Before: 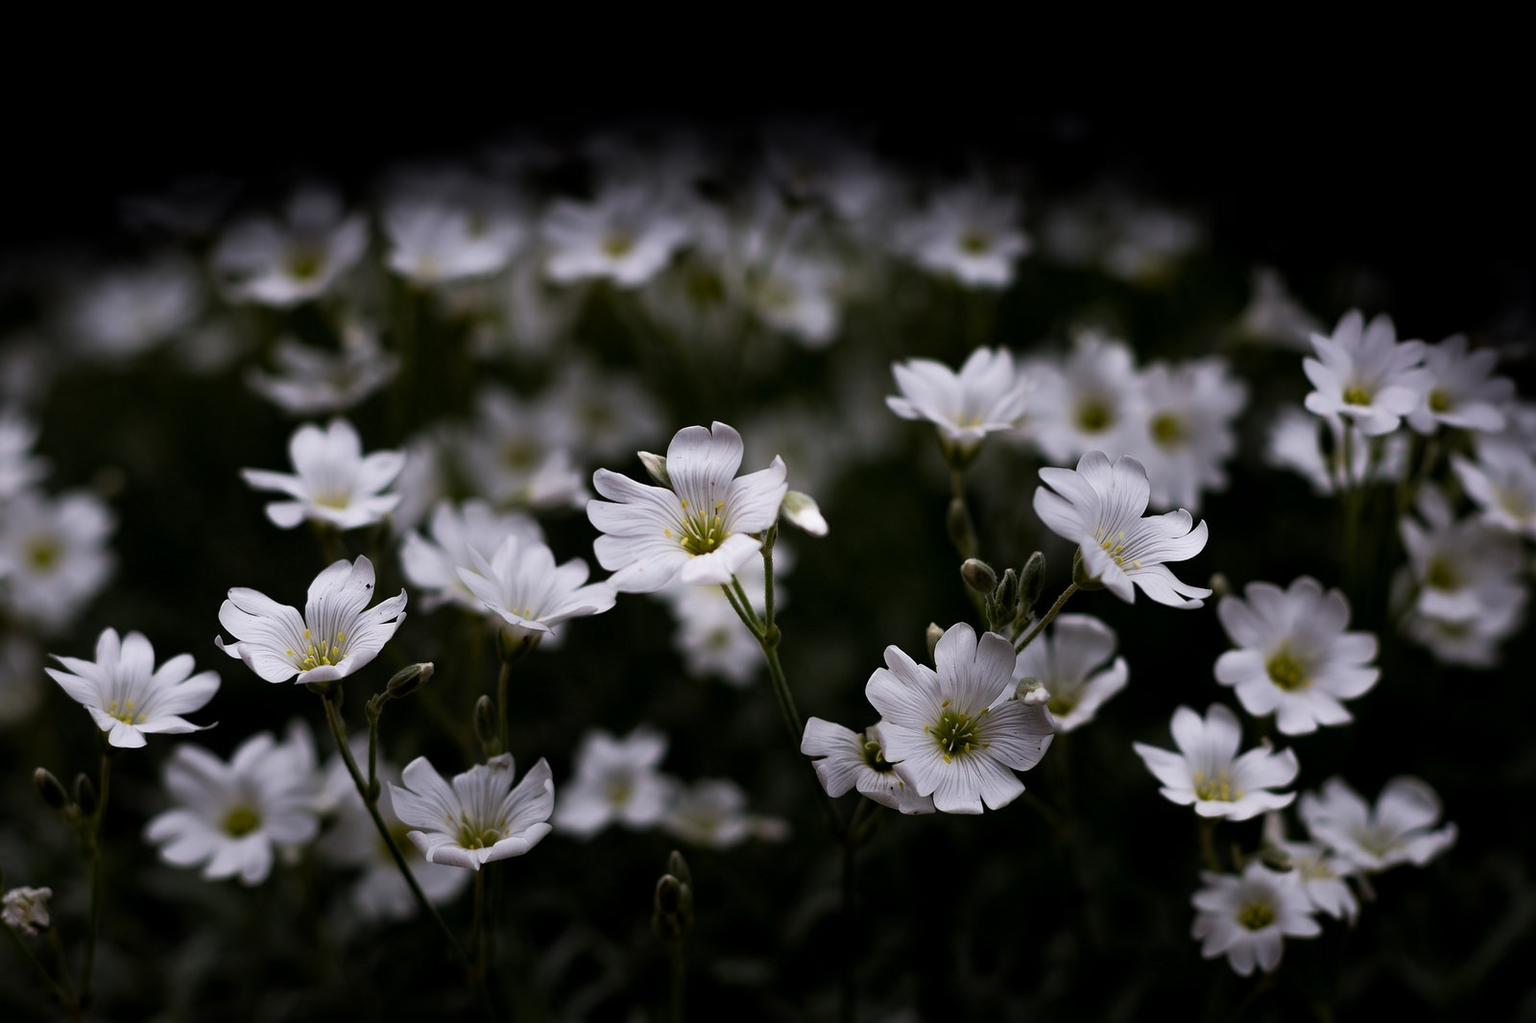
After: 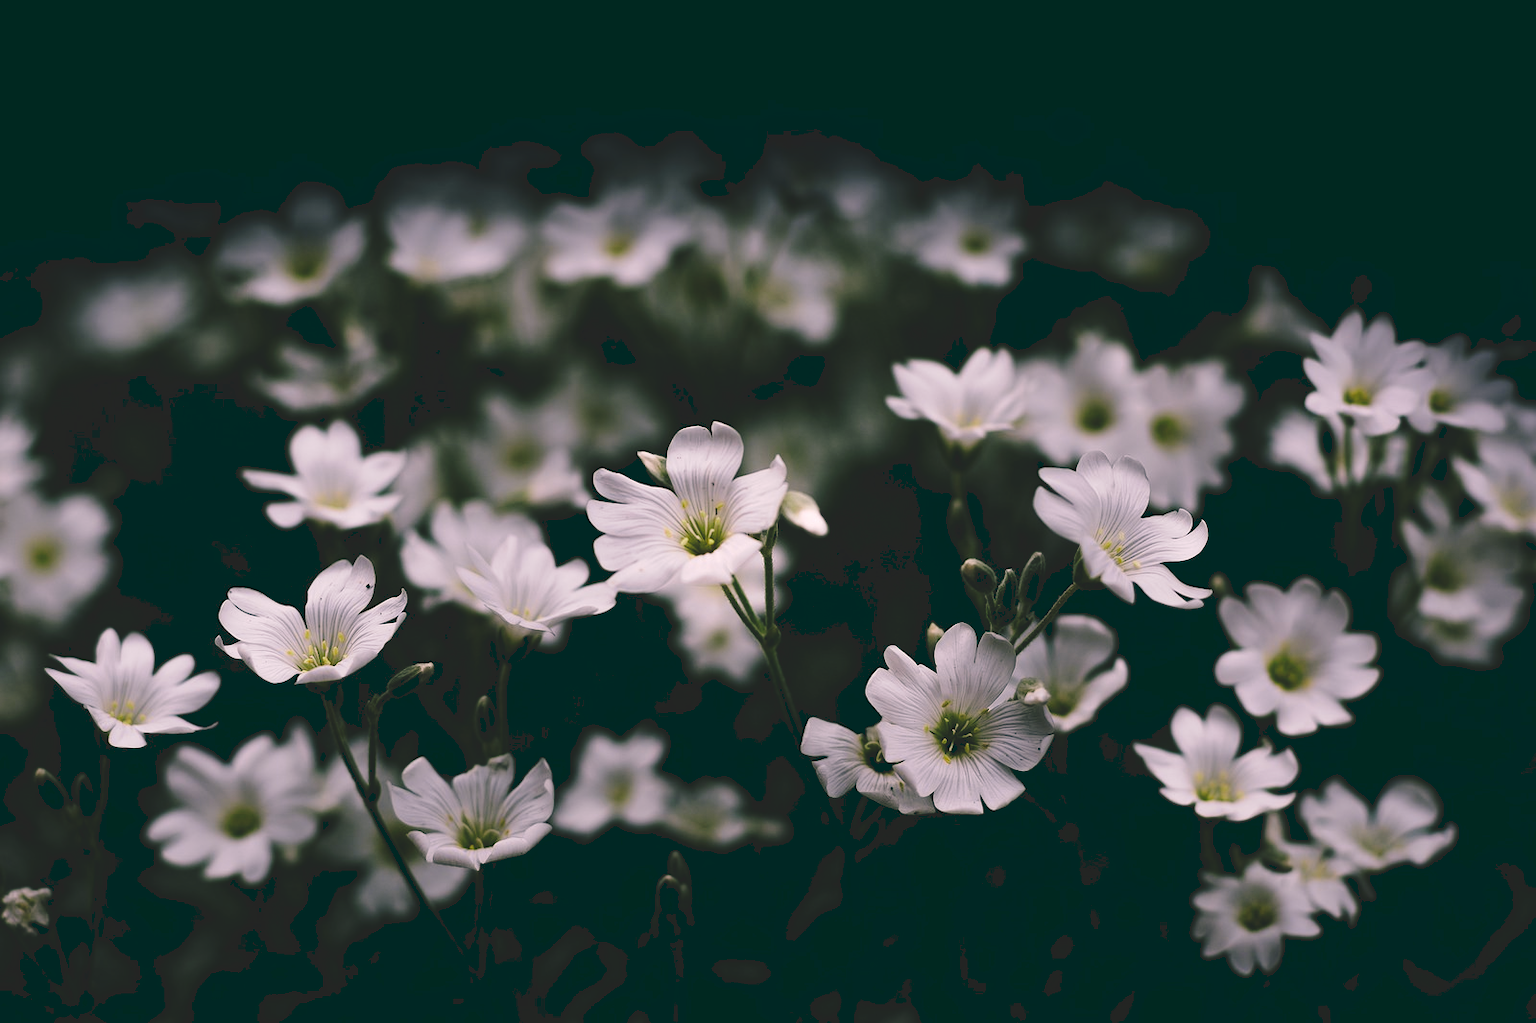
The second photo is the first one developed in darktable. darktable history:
tone curve: curves: ch0 [(0, 0) (0.003, 0.139) (0.011, 0.14) (0.025, 0.138) (0.044, 0.14) (0.069, 0.149) (0.1, 0.161) (0.136, 0.179) (0.177, 0.203) (0.224, 0.245) (0.277, 0.302) (0.335, 0.382) (0.399, 0.461) (0.468, 0.546) (0.543, 0.614) (0.623, 0.687) (0.709, 0.758) (0.801, 0.84) (0.898, 0.912) (1, 1)], preserve colors none
color look up table: target L [97.78, 89.68, 89.74, 89.75, 79.64, 72.03, 64.2, 57.28, 49.61, 53.16, 29.19, 4.598, 201.28, 96.29, 80.5, 78.09, 66.57, 66.45, 57.83, 54.17, 53.35, 43.64, 33.09, 31.42, 31.16, 23.11, 81.67, 68.78, 65.59, 63.25, 52.74, 65.46, 55.52, 54.21, 41.78, 48.26, 34.01, 34.09, 25.08, 19.76, 21.58, 1.786, 0.512, 91.6, 80.32, 64.16, 57.37, 55.07, 31.94], target a [-25.45, -20.16, -30.35, -26.28, -15.94, -4.404, -48.24, -23.47, -26.48, -2.807, -28.91, -14.47, 0, 7.999, 3.572, 17.75, 41.18, 8.556, 28.35, 55.16, 64.57, 26.08, 38.74, 32.82, 1.097, -3, 32.1, 20.25, 30.94, 64.99, 21.23, 54.92, 71, 44.23, 15.35, 58.74, 24.57, 41.59, 24.53, -1.465, 25.92, 15.14, 0.811, -20.37, -17.83, -1.673, -9.092, -23.69, -17.98], target b [47.37, 19.49, 35.54, 15.4, 4.422, 62.34, 38.49, 14.94, 30.71, 43.57, 17.98, 7.027, -0.001, 17.75, 48.08, 65.85, 23.88, 24.29, 50.93, 58.44, 41.95, 29.73, 39.73, 19.93, 4.377, 26.32, -12.53, -6.146, -41.8, -19.14, -27.31, -39.65, 10.84, -7.429, -60.93, -23.17, -7.338, -53.47, -56.76, -27.42, -33.67, -36.17, -9.965, -4.248, -21.45, -12.53, -46.31, -19.01, -4.16], num patches 49
